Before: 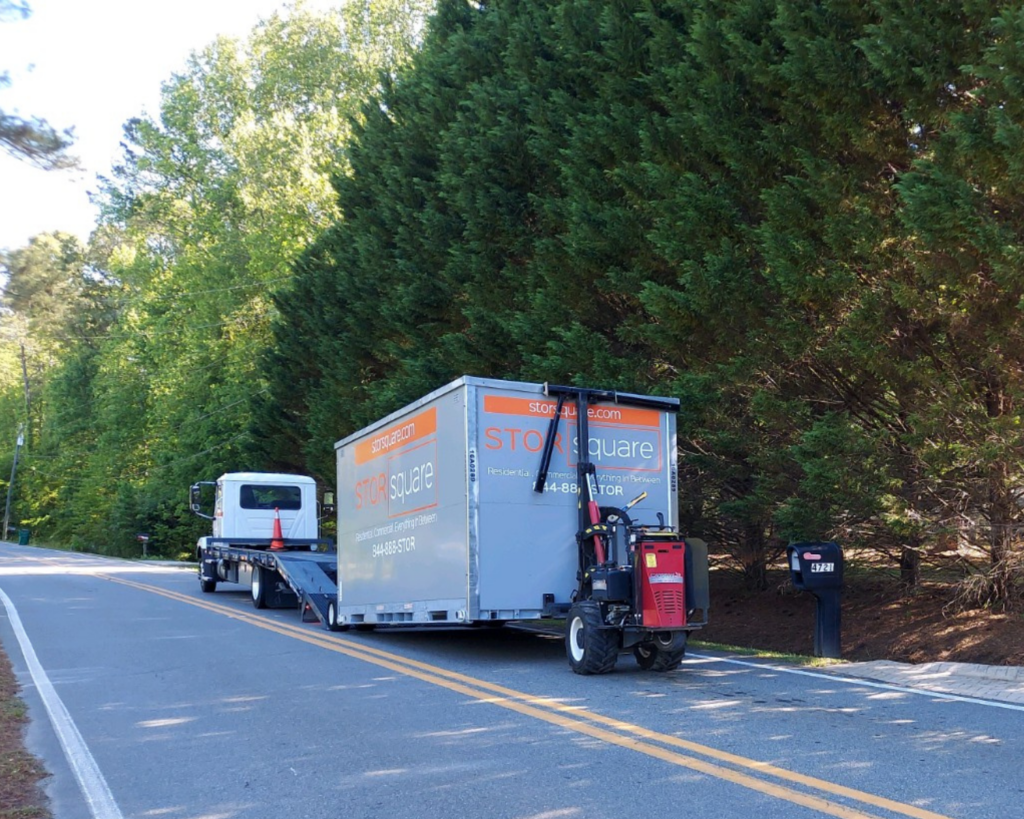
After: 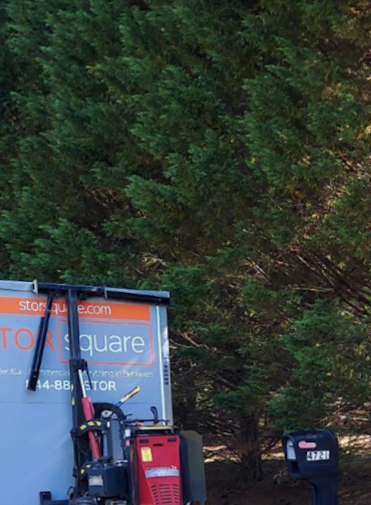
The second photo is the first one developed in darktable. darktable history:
crop and rotate: left 49.936%, top 10.094%, right 13.136%, bottom 24.256%
rotate and perspective: rotation -2°, crop left 0.022, crop right 0.978, crop top 0.049, crop bottom 0.951
